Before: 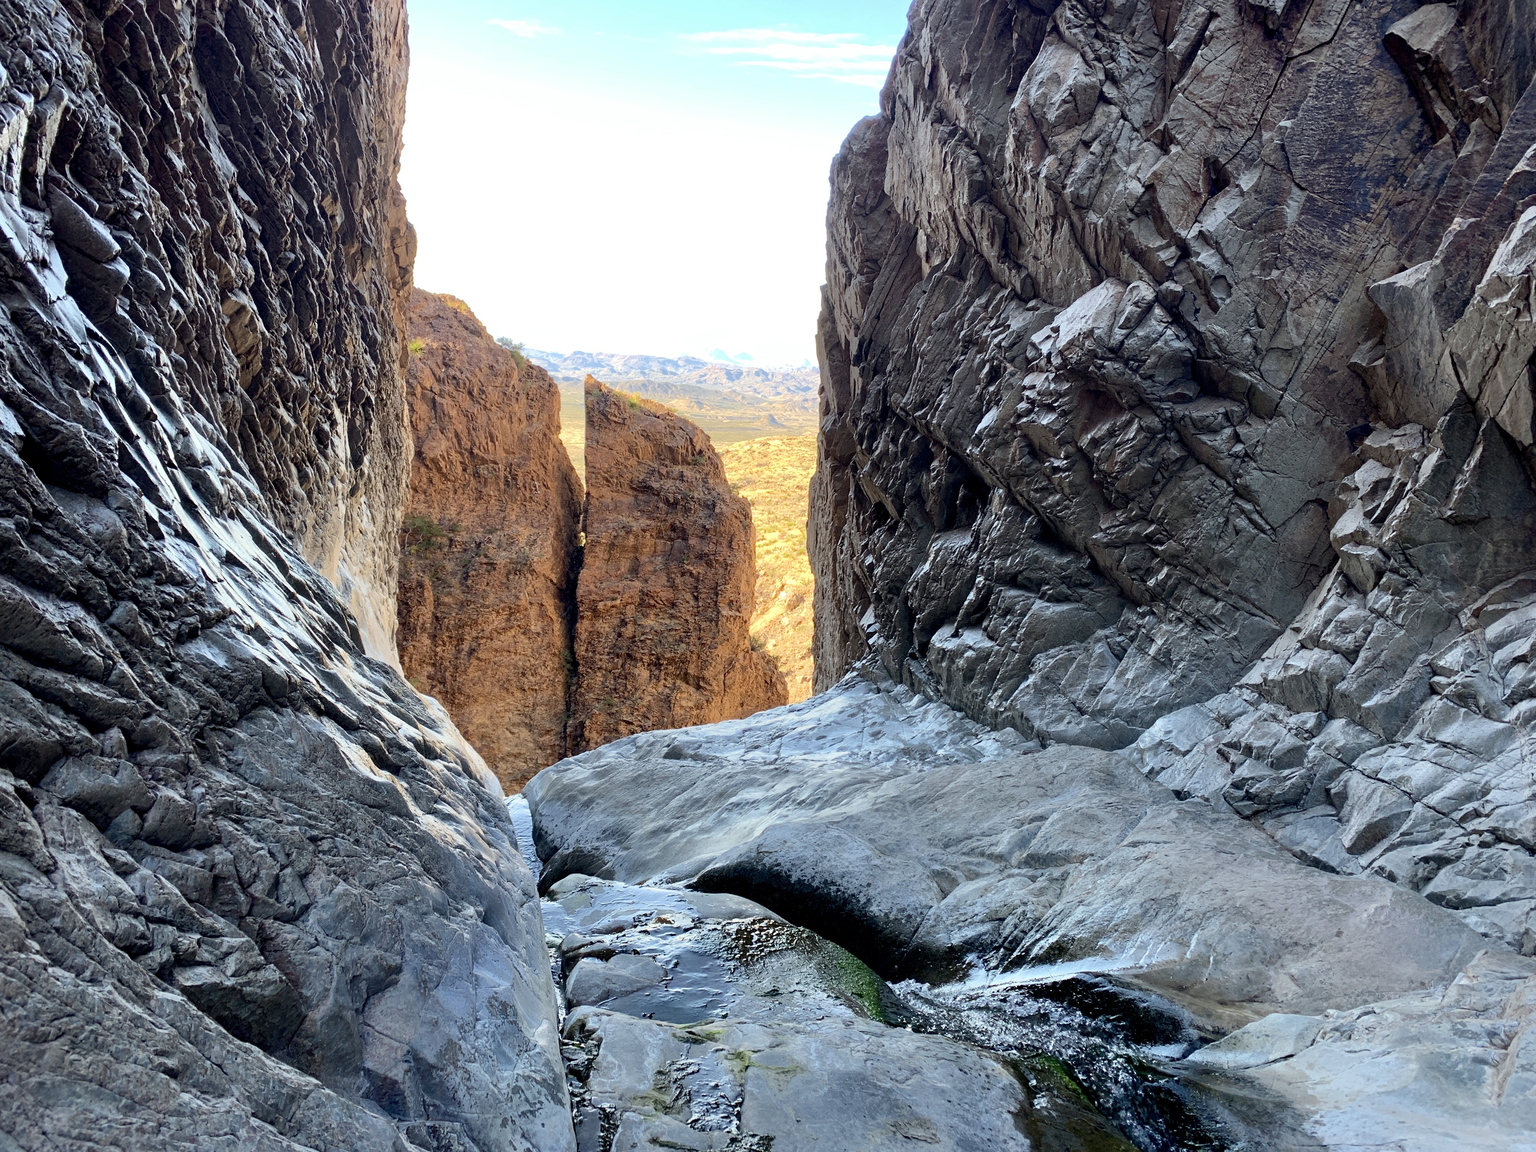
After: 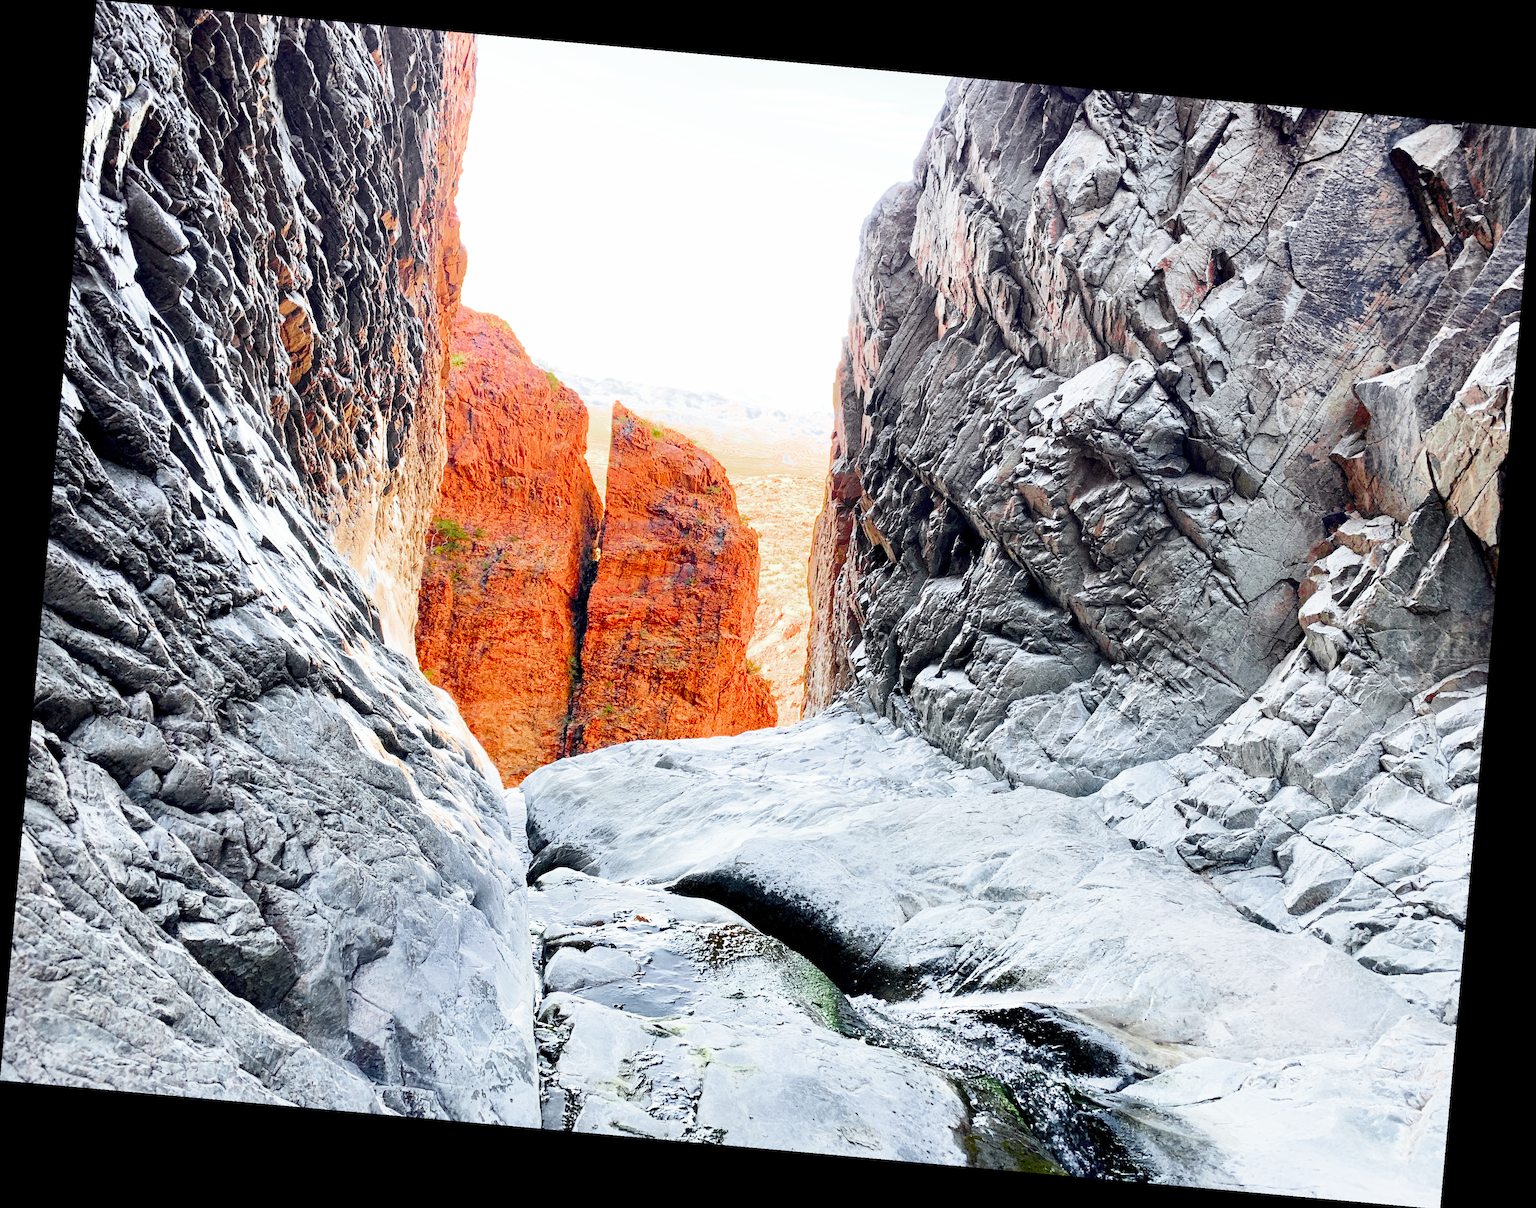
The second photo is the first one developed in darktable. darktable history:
rotate and perspective: rotation 5.12°, automatic cropping off
color balance: contrast 8.5%, output saturation 105%
filmic rgb: middle gray luminance 4.29%, black relative exposure -13 EV, white relative exposure 5 EV, threshold 6 EV, target black luminance 0%, hardness 5.19, latitude 59.69%, contrast 0.767, highlights saturation mix 5%, shadows ↔ highlights balance 25.95%, add noise in highlights 0, color science v3 (2019), use custom middle-gray values true, iterations of high-quality reconstruction 0, contrast in highlights soft, enable highlight reconstruction true
contrast brightness saturation: contrast 0.26, brightness 0.02, saturation 0.87
color zones: curves: ch0 [(0.004, 0.388) (0.125, 0.392) (0.25, 0.404) (0.375, 0.5) (0.5, 0.5) (0.625, 0.5) (0.75, 0.5) (0.875, 0.5)]; ch1 [(0, 0.5) (0.125, 0.5) (0.25, 0.5) (0.375, 0.124) (0.524, 0.124) (0.645, 0.128) (0.789, 0.132) (0.914, 0.096) (0.998, 0.068)]
